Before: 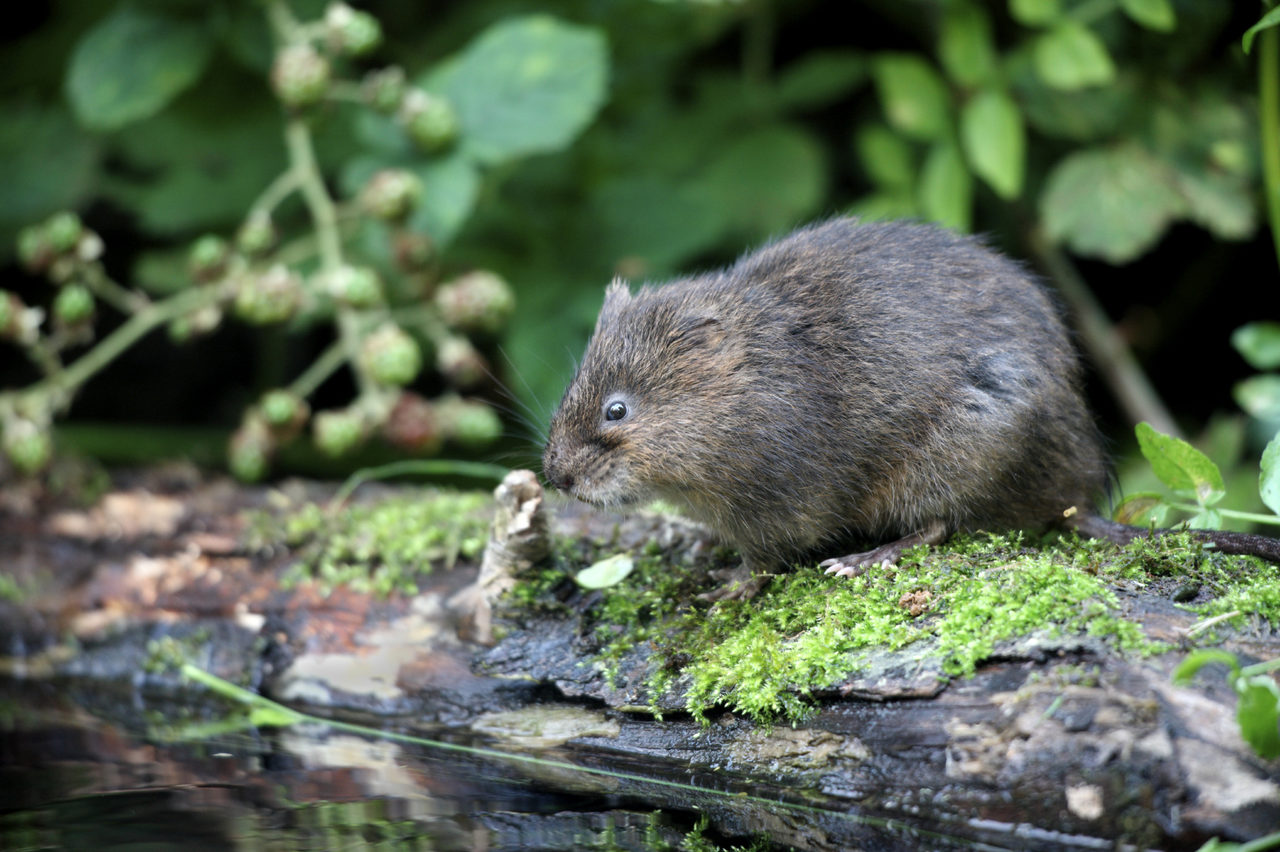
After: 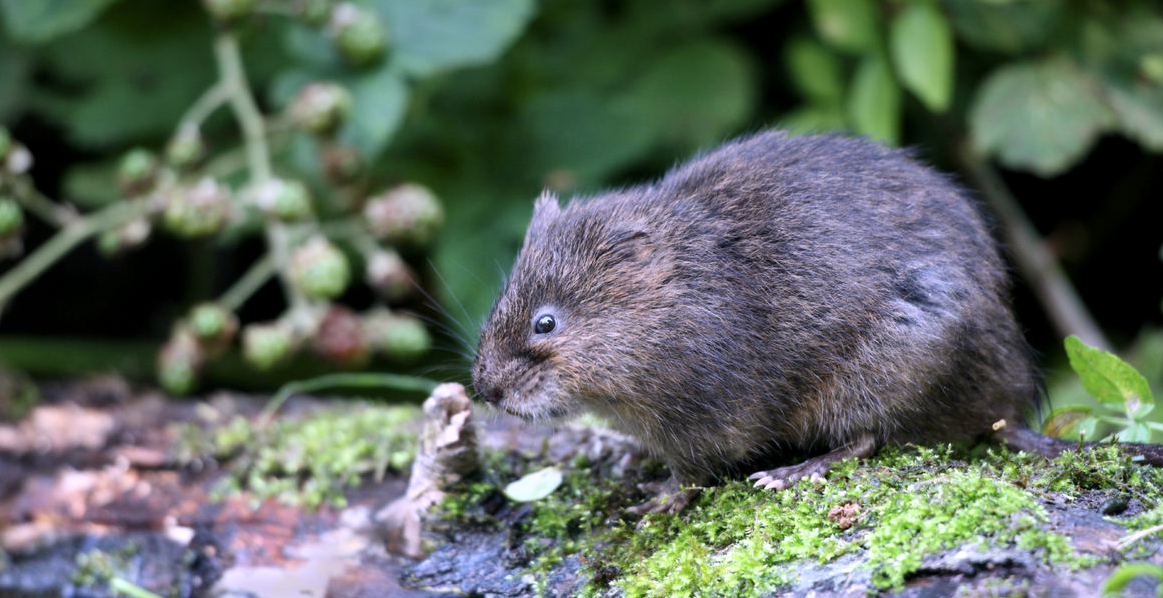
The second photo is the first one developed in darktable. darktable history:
local contrast: mode bilateral grid, contrast 20, coarseness 50, detail 120%, midtone range 0.2
white balance: red 1.042, blue 1.17
crop: left 5.596%, top 10.314%, right 3.534%, bottom 19.395%
contrast brightness saturation: contrast 0.1, brightness 0.03, saturation 0.09
graduated density: on, module defaults
